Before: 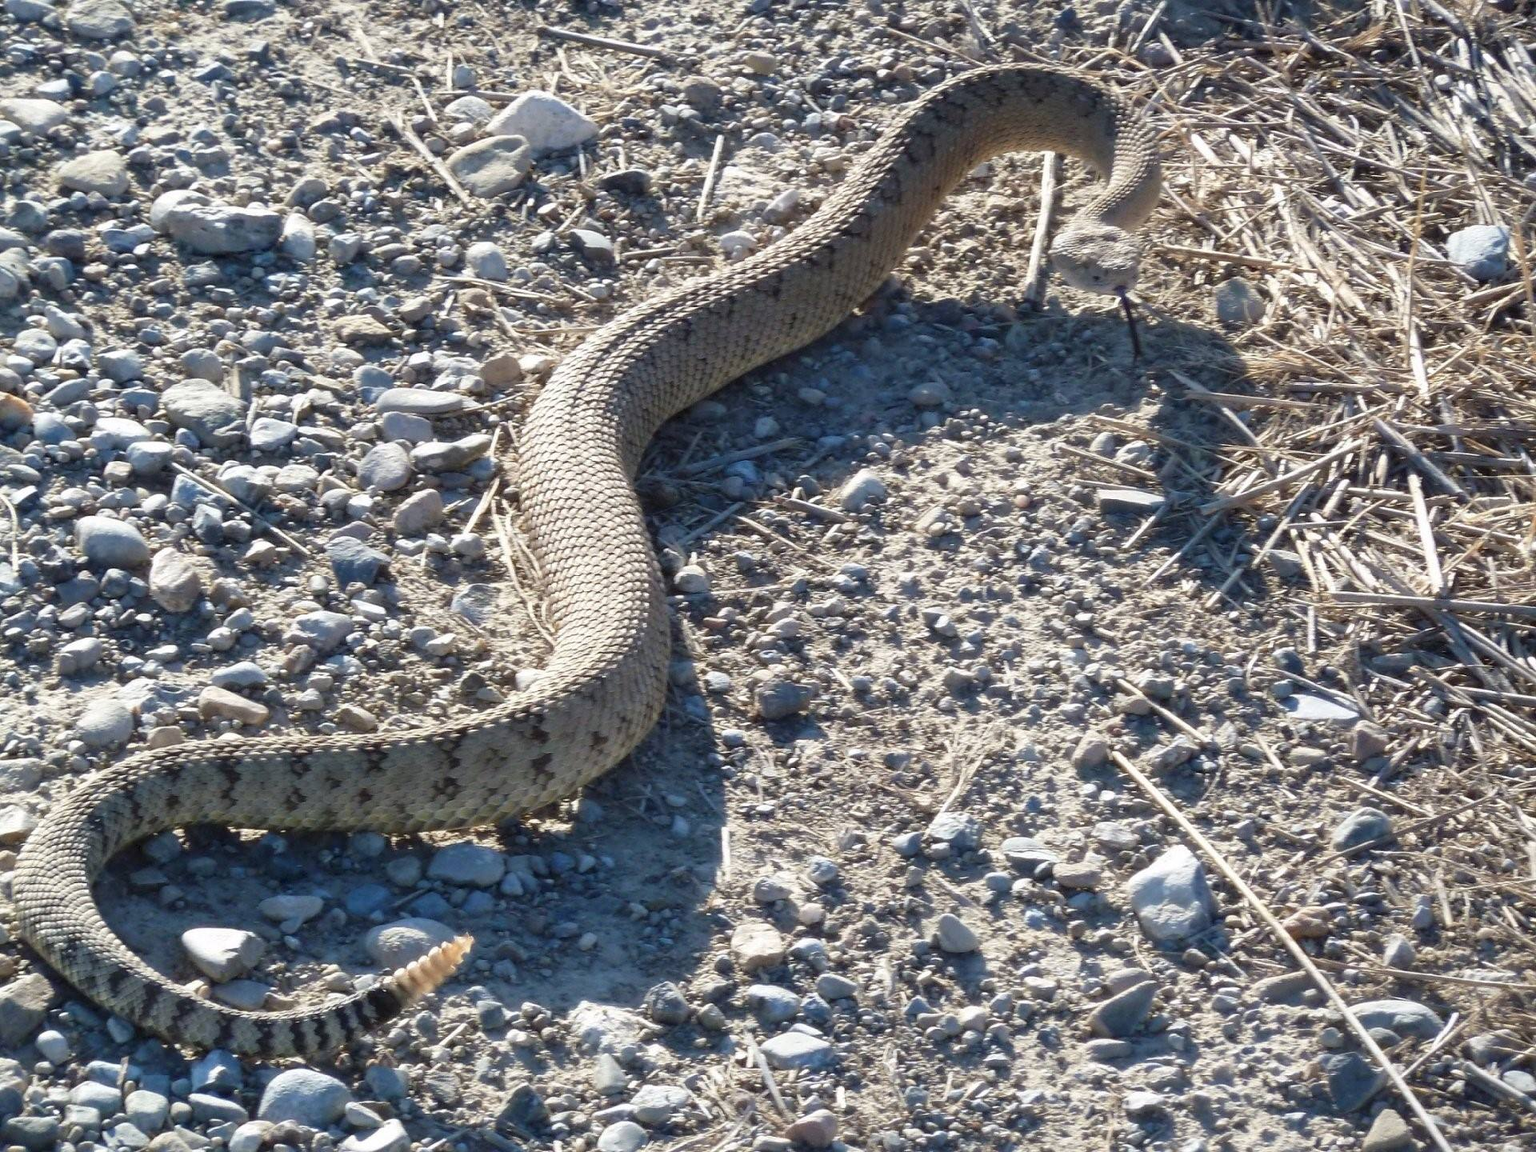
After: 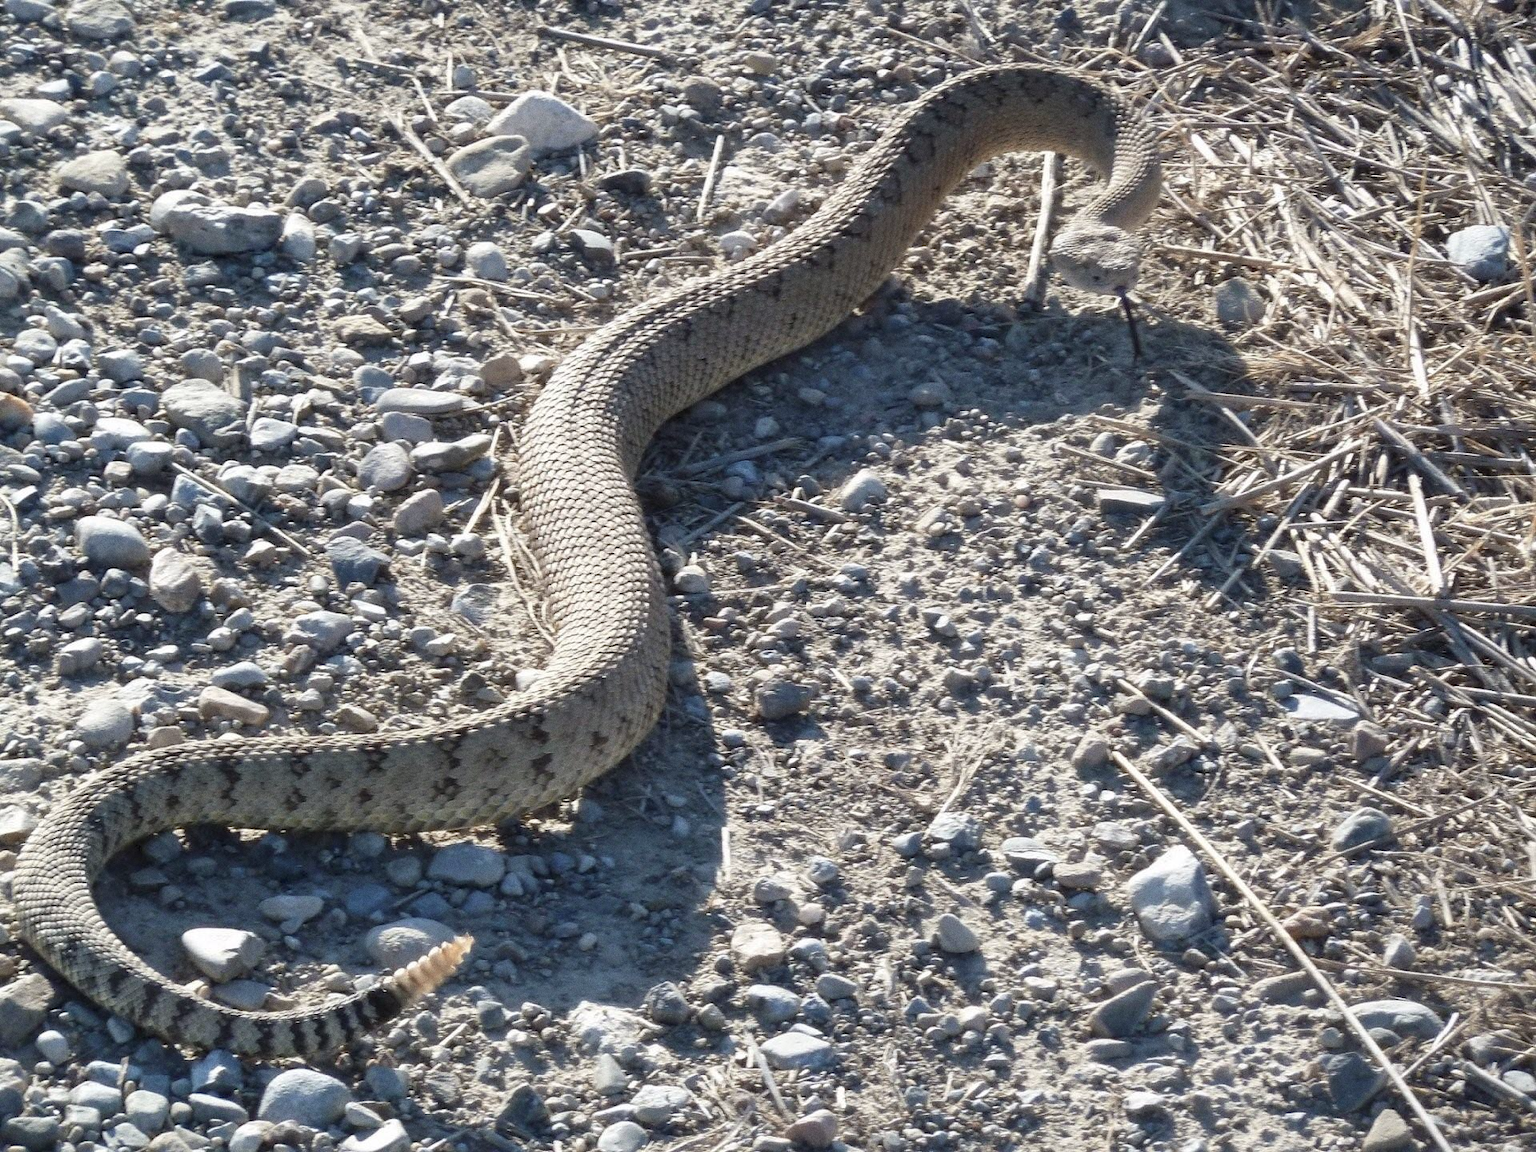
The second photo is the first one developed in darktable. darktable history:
grain: coarseness 0.09 ISO
color correction: saturation 0.8
shadows and highlights: shadows 37.27, highlights -28.18, soften with gaussian
